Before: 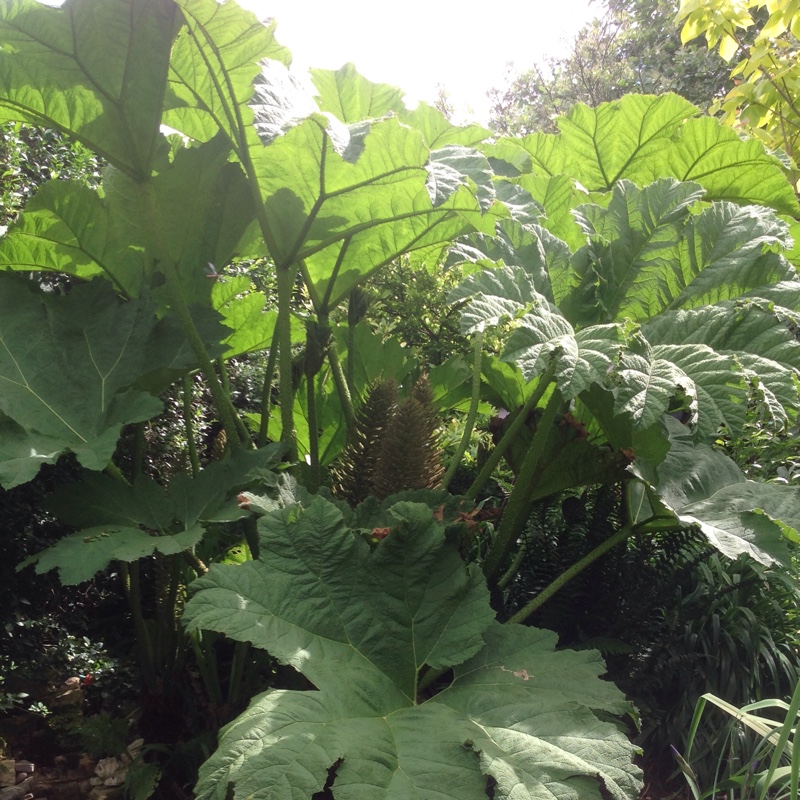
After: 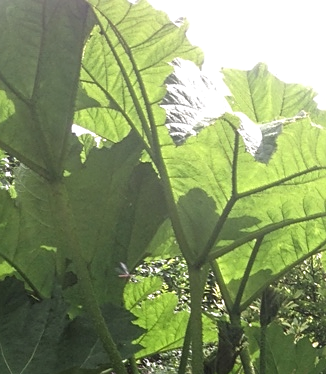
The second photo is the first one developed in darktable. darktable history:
crop and rotate: left 11.009%, top 0.05%, right 48.227%, bottom 53.175%
sharpen: on, module defaults
local contrast: on, module defaults
contrast brightness saturation: saturation -0.043
